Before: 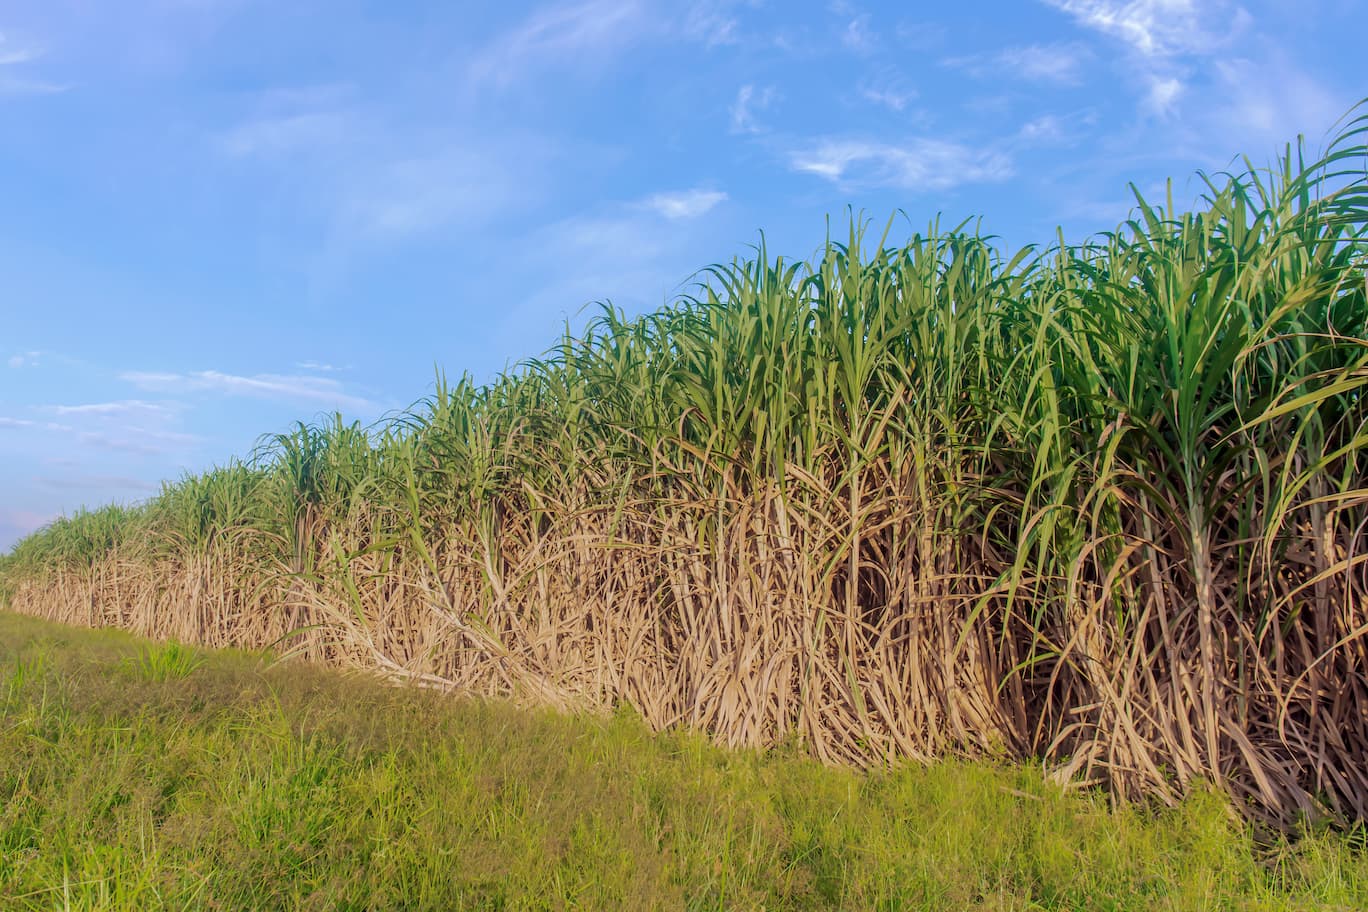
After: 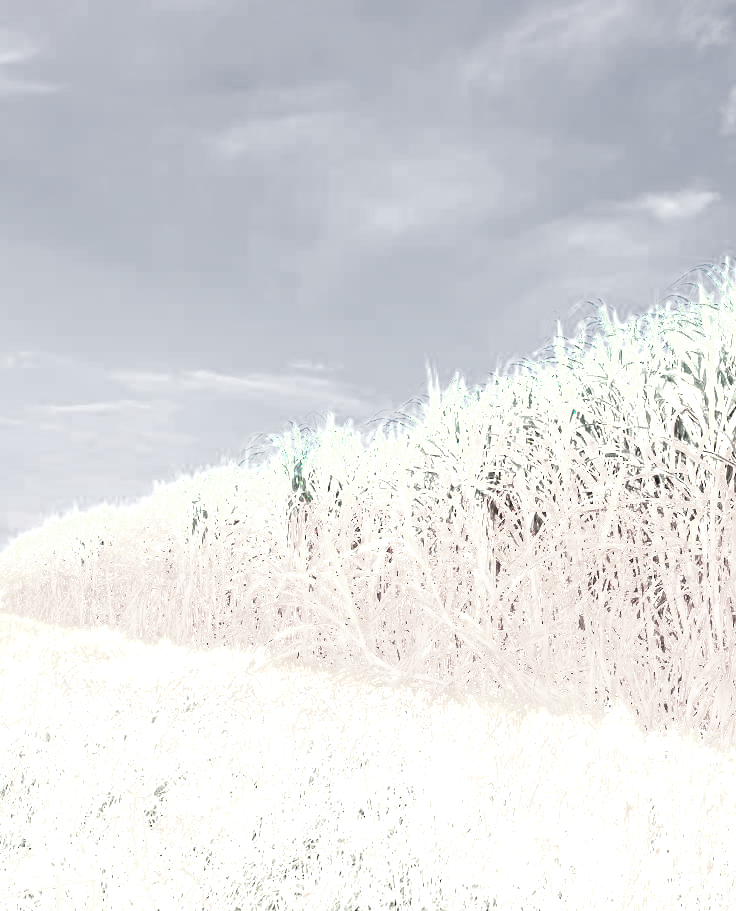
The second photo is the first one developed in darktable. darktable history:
exposure: black level correction 0.1, exposure 3 EV, compensate highlight preservation false
tone equalizer: -8 EV -0.75 EV, -7 EV -0.7 EV, -6 EV -0.6 EV, -5 EV -0.4 EV, -3 EV 0.4 EV, -2 EV 0.6 EV, -1 EV 0.7 EV, +0 EV 0.75 EV, edges refinement/feathering 500, mask exposure compensation -1.57 EV, preserve details no
crop: left 0.587%, right 45.588%, bottom 0.086%
vibrance: vibrance 67%
filmic rgb: middle gray luminance 2.5%, black relative exposure -10 EV, white relative exposure 7 EV, threshold 6 EV, dynamic range scaling 10%, target black luminance 0%, hardness 3.19, latitude 44.39%, contrast 0.682, highlights saturation mix 5%, shadows ↔ highlights balance 13.63%, add noise in highlights 0, color science v3 (2019), use custom middle-gray values true, iterations of high-quality reconstruction 0, contrast in highlights soft, enable highlight reconstruction true
